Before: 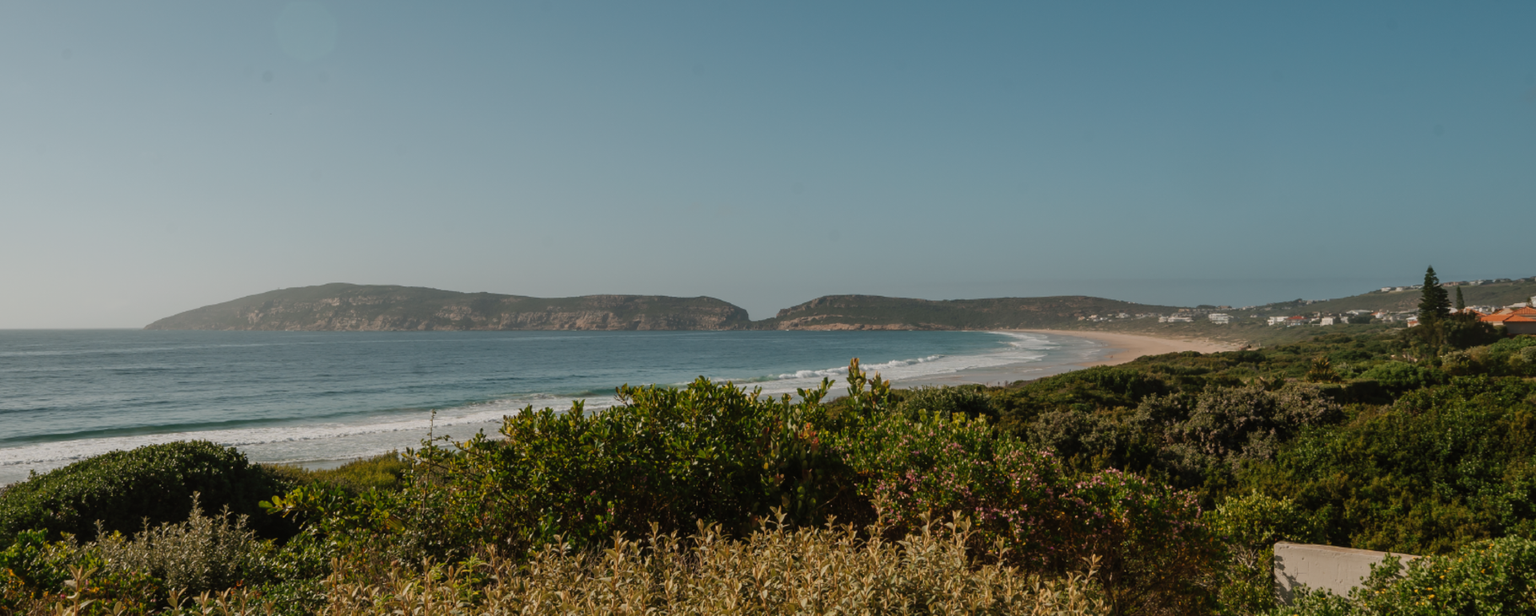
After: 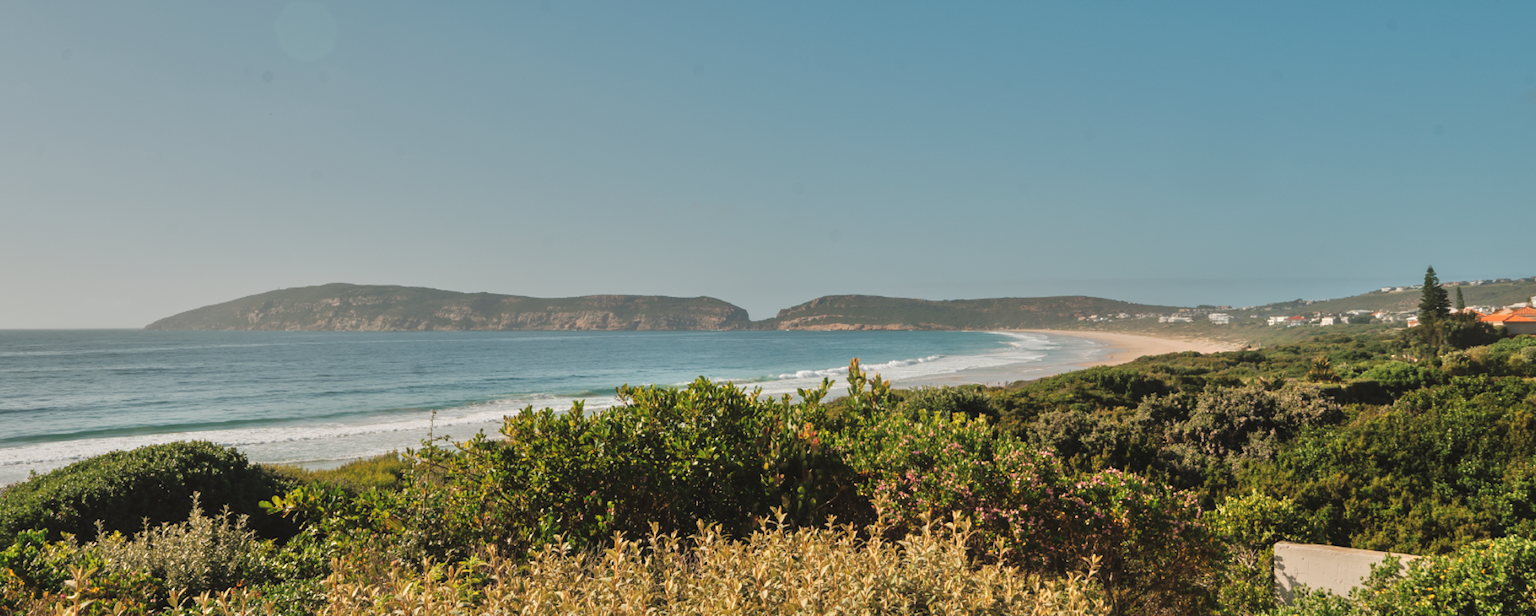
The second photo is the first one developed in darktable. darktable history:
white balance: emerald 1
tone curve: curves: ch0 [(0, 0) (0.003, 0.04) (0.011, 0.053) (0.025, 0.077) (0.044, 0.104) (0.069, 0.127) (0.1, 0.15) (0.136, 0.177) (0.177, 0.215) (0.224, 0.254) (0.277, 0.3) (0.335, 0.355) (0.399, 0.41) (0.468, 0.477) (0.543, 0.554) (0.623, 0.636) (0.709, 0.72) (0.801, 0.804) (0.898, 0.892) (1, 1)], preserve colors none
tone equalizer: -7 EV 0.15 EV, -6 EV 0.6 EV, -5 EV 1.15 EV, -4 EV 1.33 EV, -3 EV 1.15 EV, -2 EV 0.6 EV, -1 EV 0.15 EV, mask exposure compensation -0.5 EV
shadows and highlights: shadows 5, soften with gaussian
